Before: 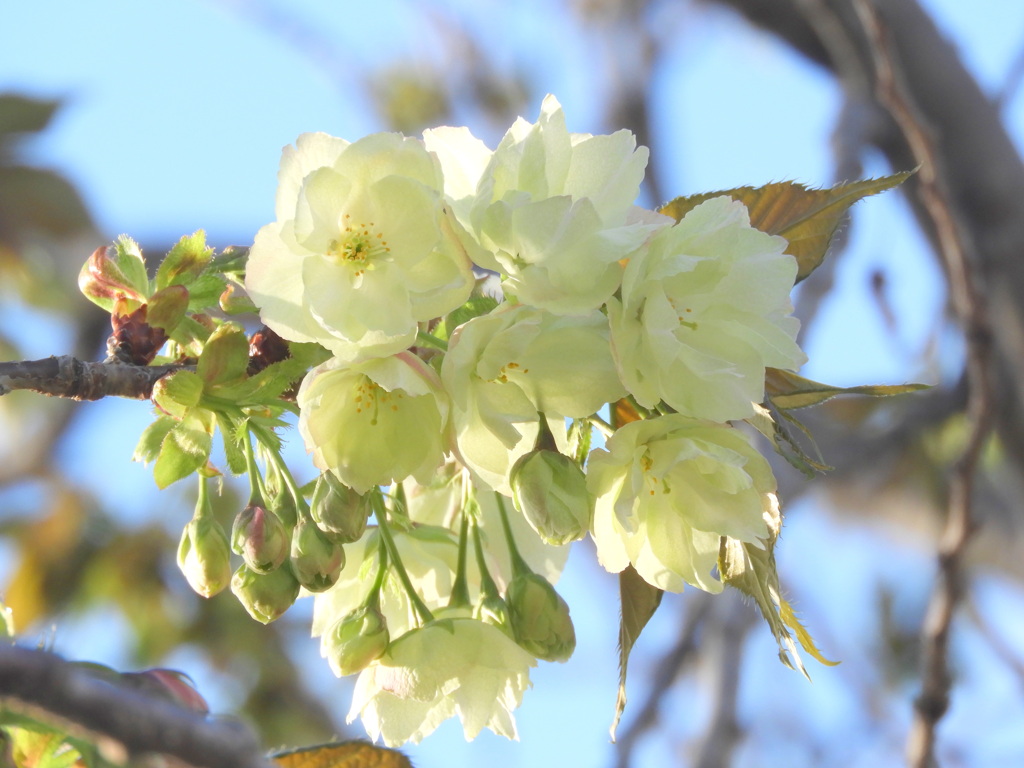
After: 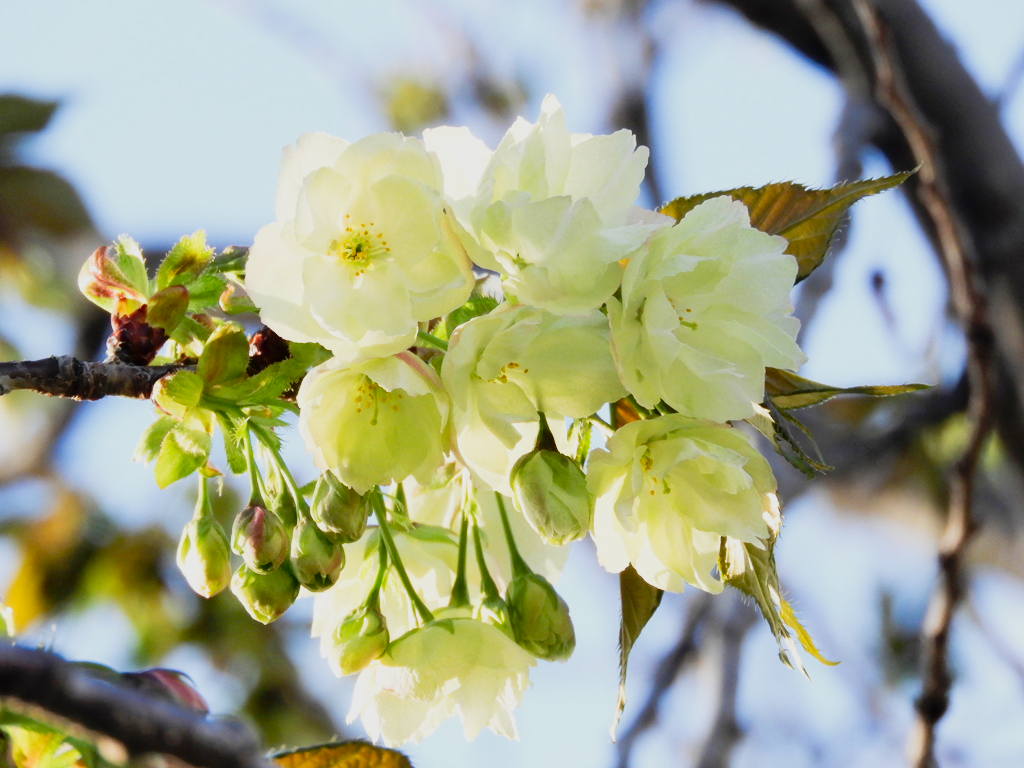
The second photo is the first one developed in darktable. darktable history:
filmic rgb: black relative exposure -5.01 EV, white relative exposure 4 EV, hardness 2.89, contrast 1.296, highlights saturation mix -29.13%
contrast brightness saturation: contrast 0.096, brightness -0.271, saturation 0.149
color correction: highlights b* 0.066
tone curve: curves: ch0 [(0, 0.005) (0.103, 0.097) (0.18, 0.22) (0.4, 0.485) (0.5, 0.612) (0.668, 0.787) (0.823, 0.894) (1, 0.971)]; ch1 [(0, 0) (0.172, 0.123) (0.324, 0.253) (0.396, 0.388) (0.478, 0.461) (0.499, 0.498) (0.522, 0.528) (0.609, 0.686) (0.704, 0.818) (1, 1)]; ch2 [(0, 0) (0.411, 0.424) (0.496, 0.501) (0.515, 0.514) (0.555, 0.585) (0.641, 0.69) (1, 1)], preserve colors none
